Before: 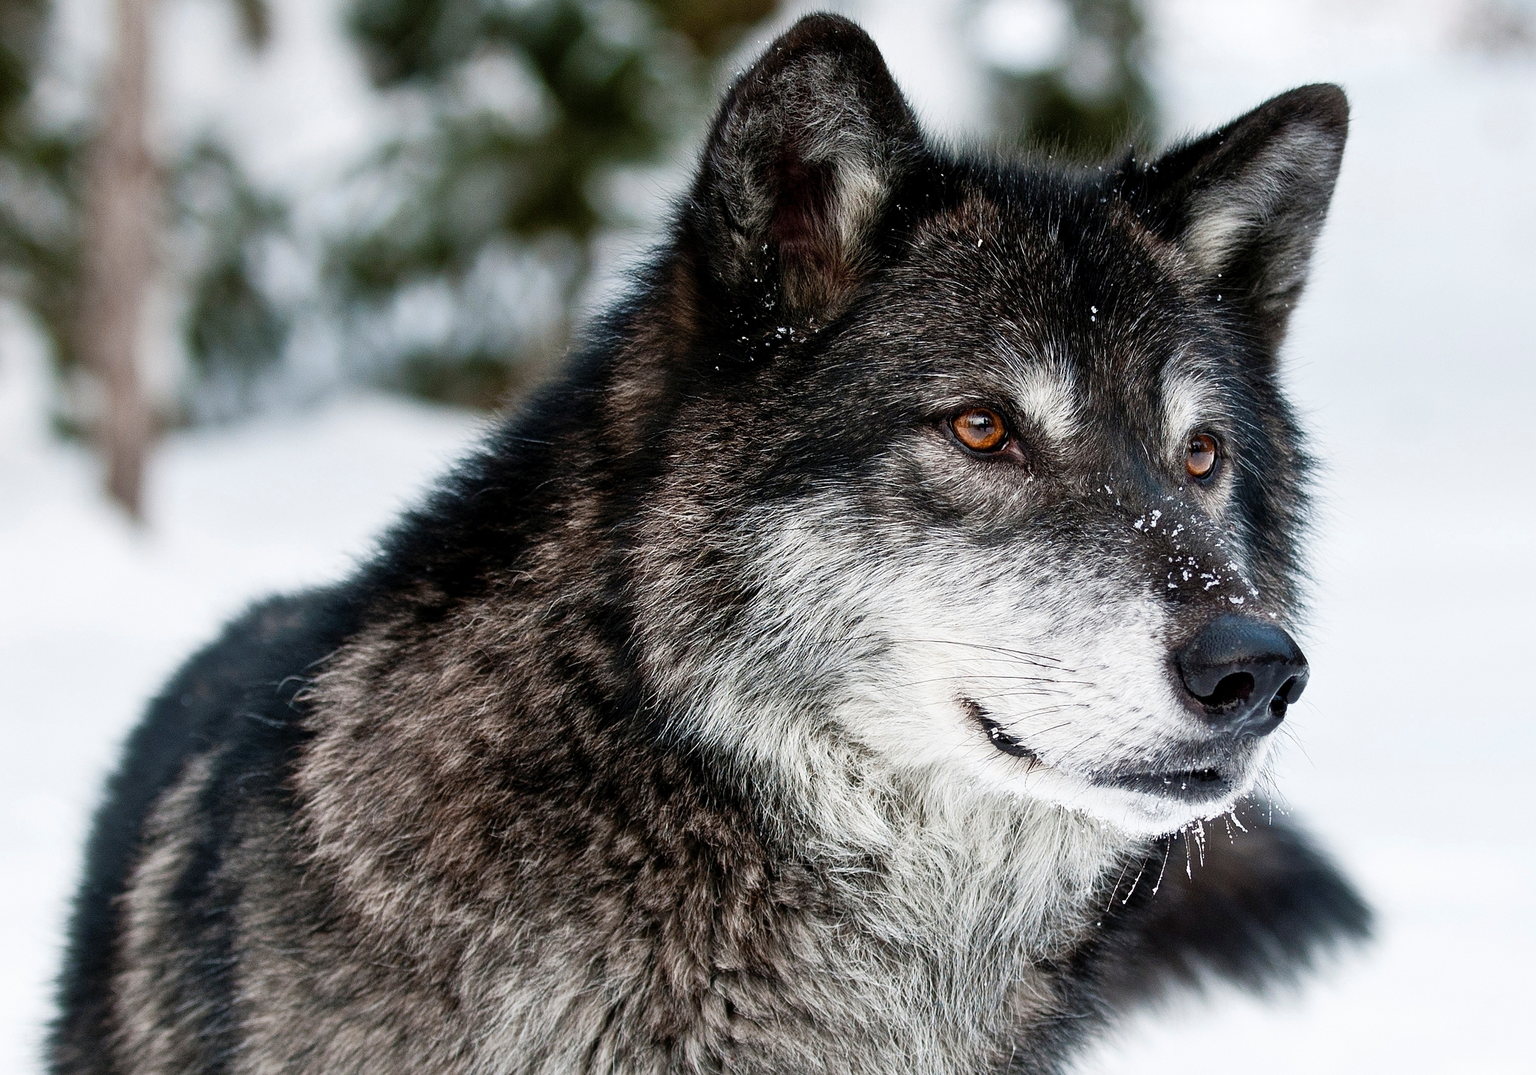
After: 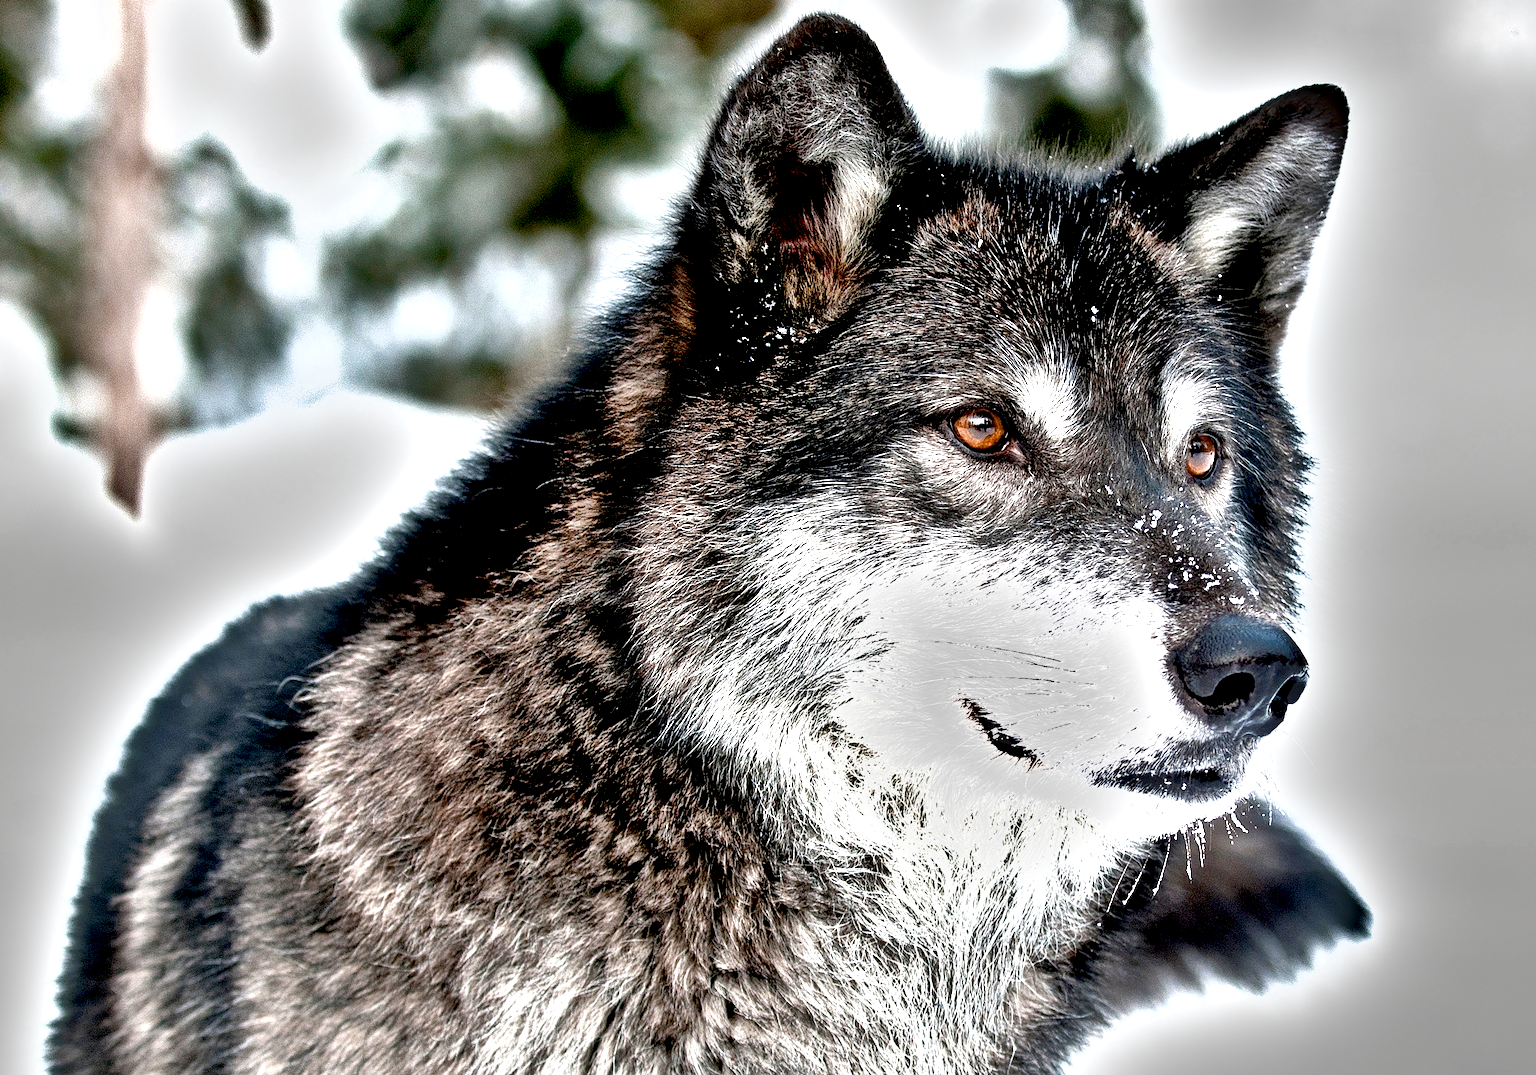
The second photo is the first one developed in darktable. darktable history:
color zones: curves: ch0 [(0, 0.5) (0.125, 0.4) (0.25, 0.5) (0.375, 0.4) (0.5, 0.4) (0.625, 0.35) (0.75, 0.35) (0.875, 0.5)]; ch1 [(0, 0.35) (0.125, 0.45) (0.25, 0.35) (0.375, 0.35) (0.5, 0.35) (0.625, 0.35) (0.75, 0.45) (0.875, 0.35)]; ch2 [(0, 0.6) (0.125, 0.5) (0.25, 0.5) (0.375, 0.6) (0.5, 0.6) (0.625, 0.5) (0.75, 0.5) (0.875, 0.5)]
shadows and highlights: soften with gaussian
exposure: black level correction 0.009, exposure 1.414 EV, compensate exposure bias true, compensate highlight preservation false
